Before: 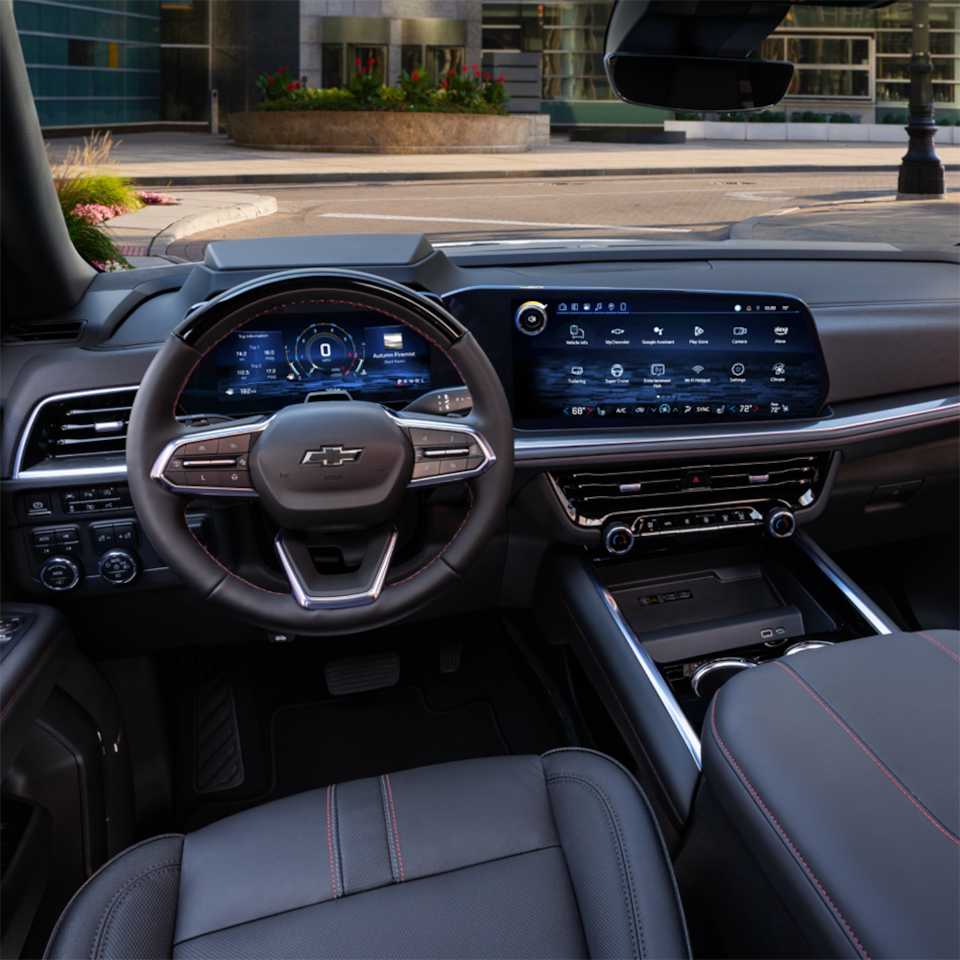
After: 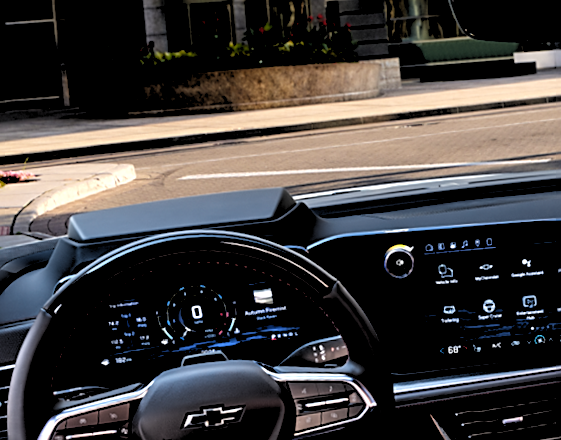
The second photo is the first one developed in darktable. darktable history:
rgb levels: levels [[0.029, 0.461, 0.922], [0, 0.5, 1], [0, 0.5, 1]]
crop: left 15.306%, top 9.065%, right 30.789%, bottom 48.638%
shadows and highlights: shadows 19.13, highlights -83.41, soften with gaussian
rotate and perspective: rotation -5.2°, automatic cropping off
sharpen: on, module defaults
color balance rgb: shadows lift › luminance -10%, power › luminance -9%, linear chroma grading › global chroma 10%, global vibrance 10%, contrast 15%, saturation formula JzAzBz (2021)
